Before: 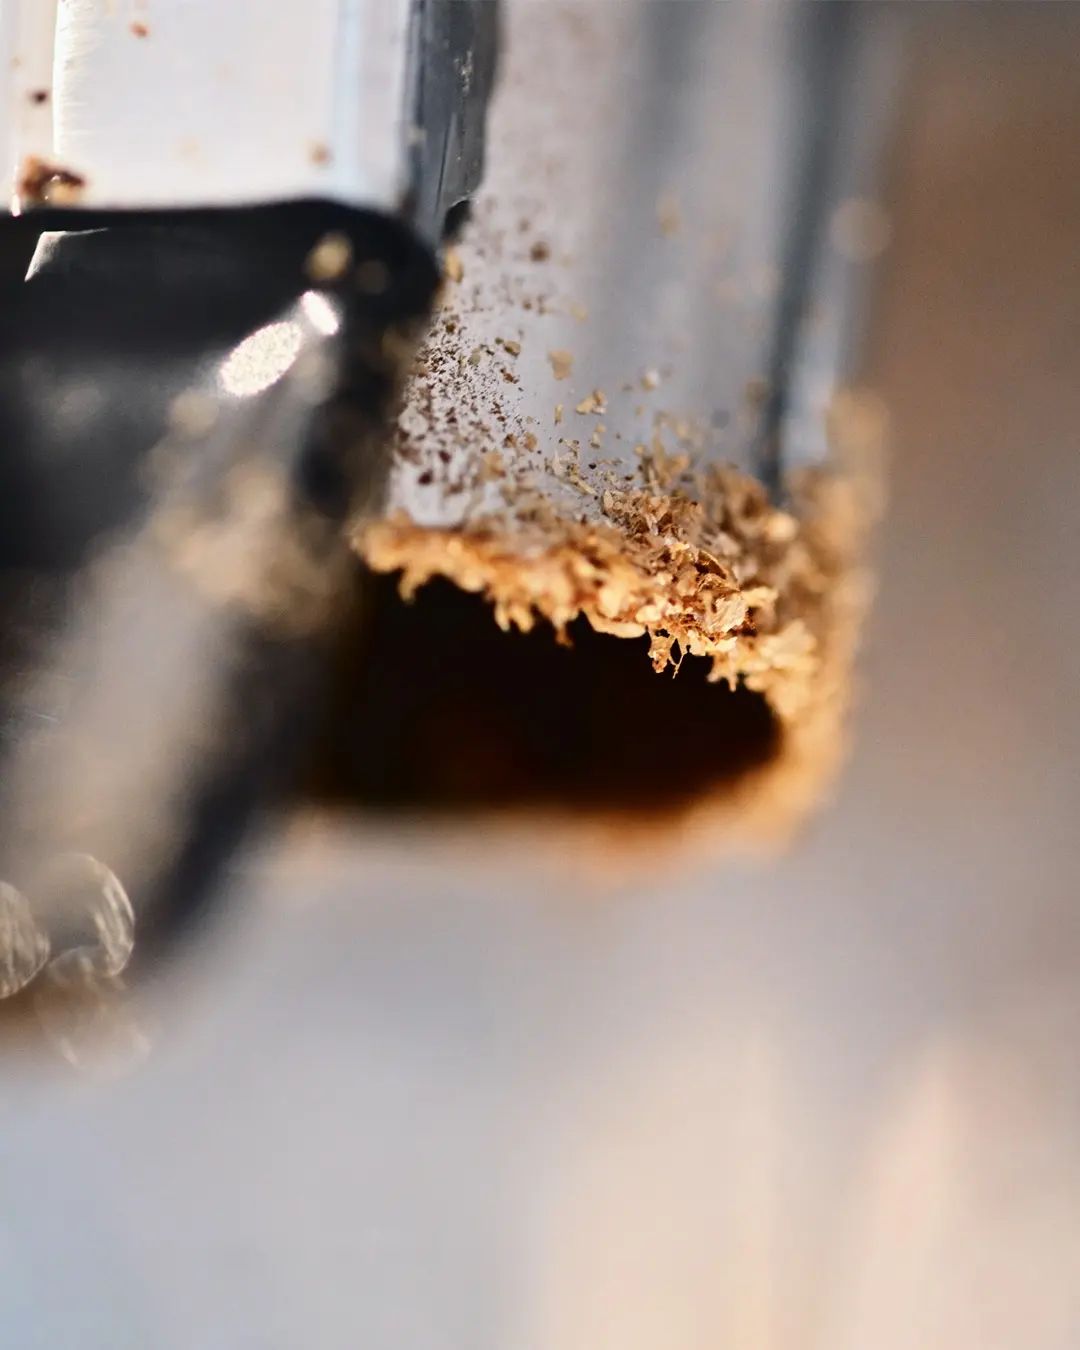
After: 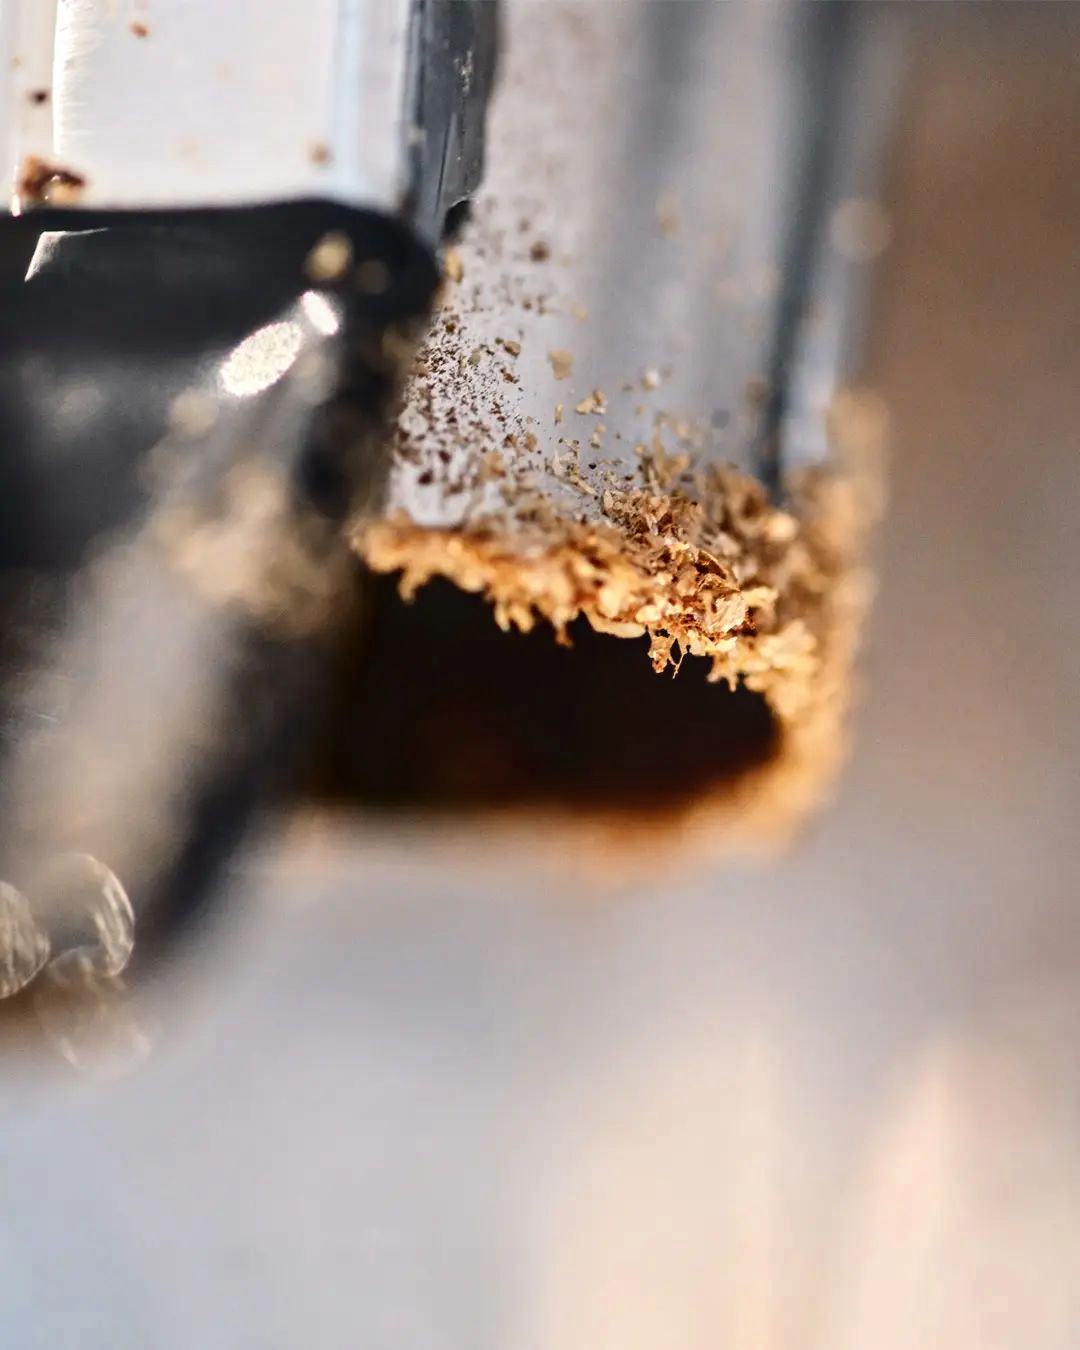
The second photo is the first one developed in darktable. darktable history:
exposure: exposure 0.127 EV, compensate highlight preservation false
local contrast: on, module defaults
